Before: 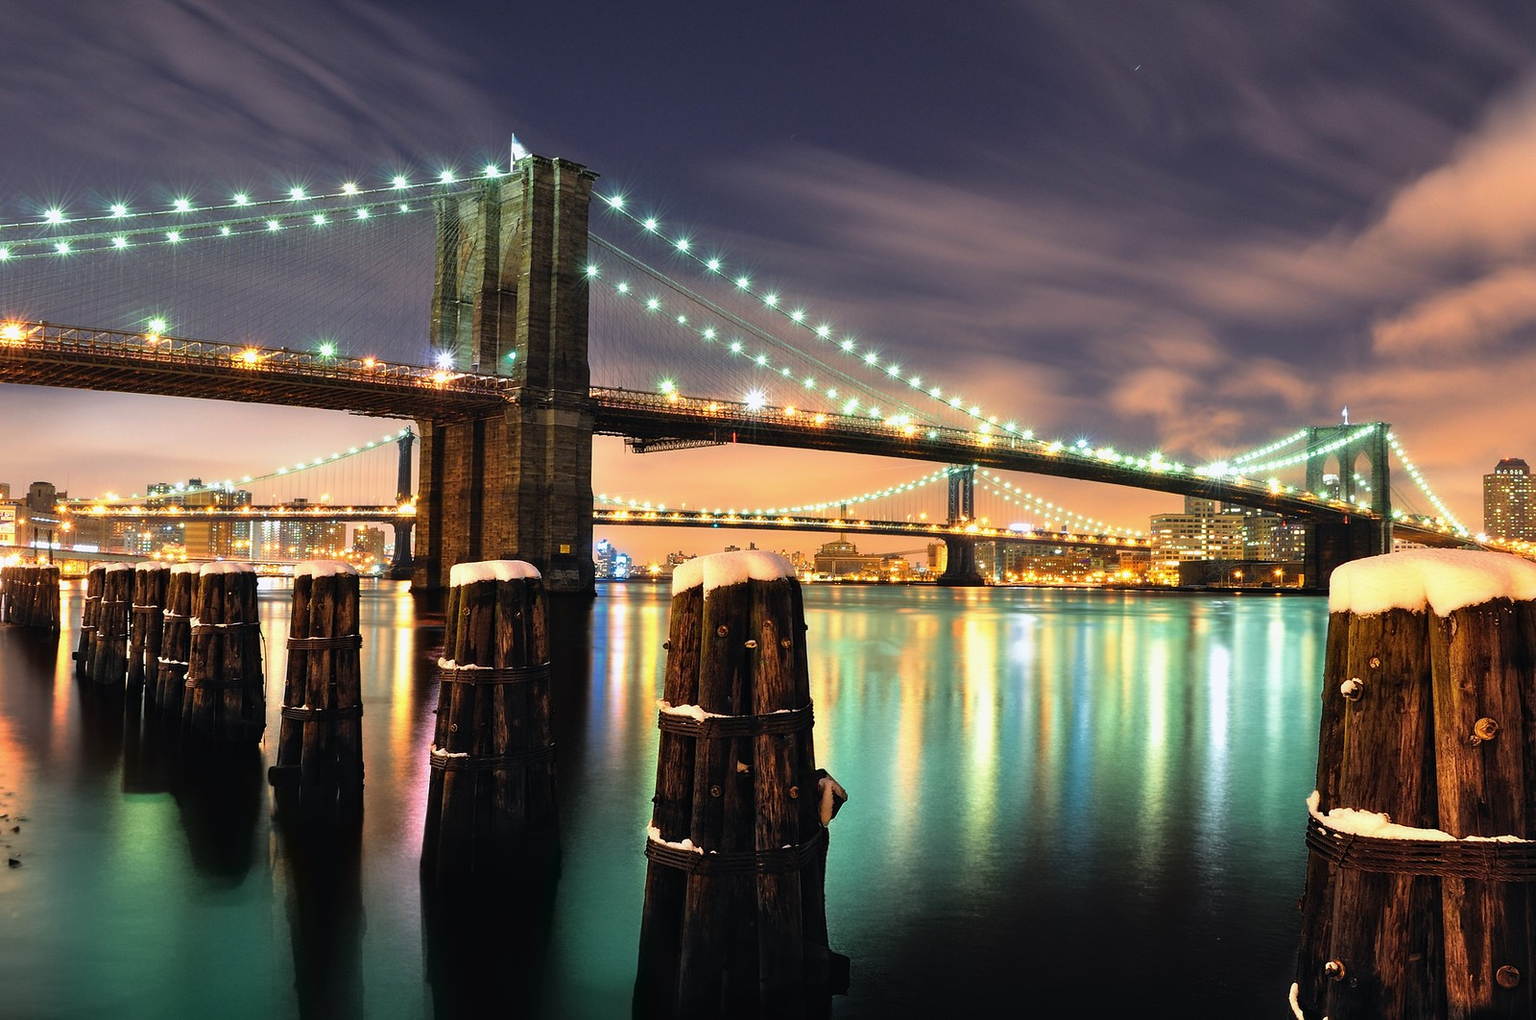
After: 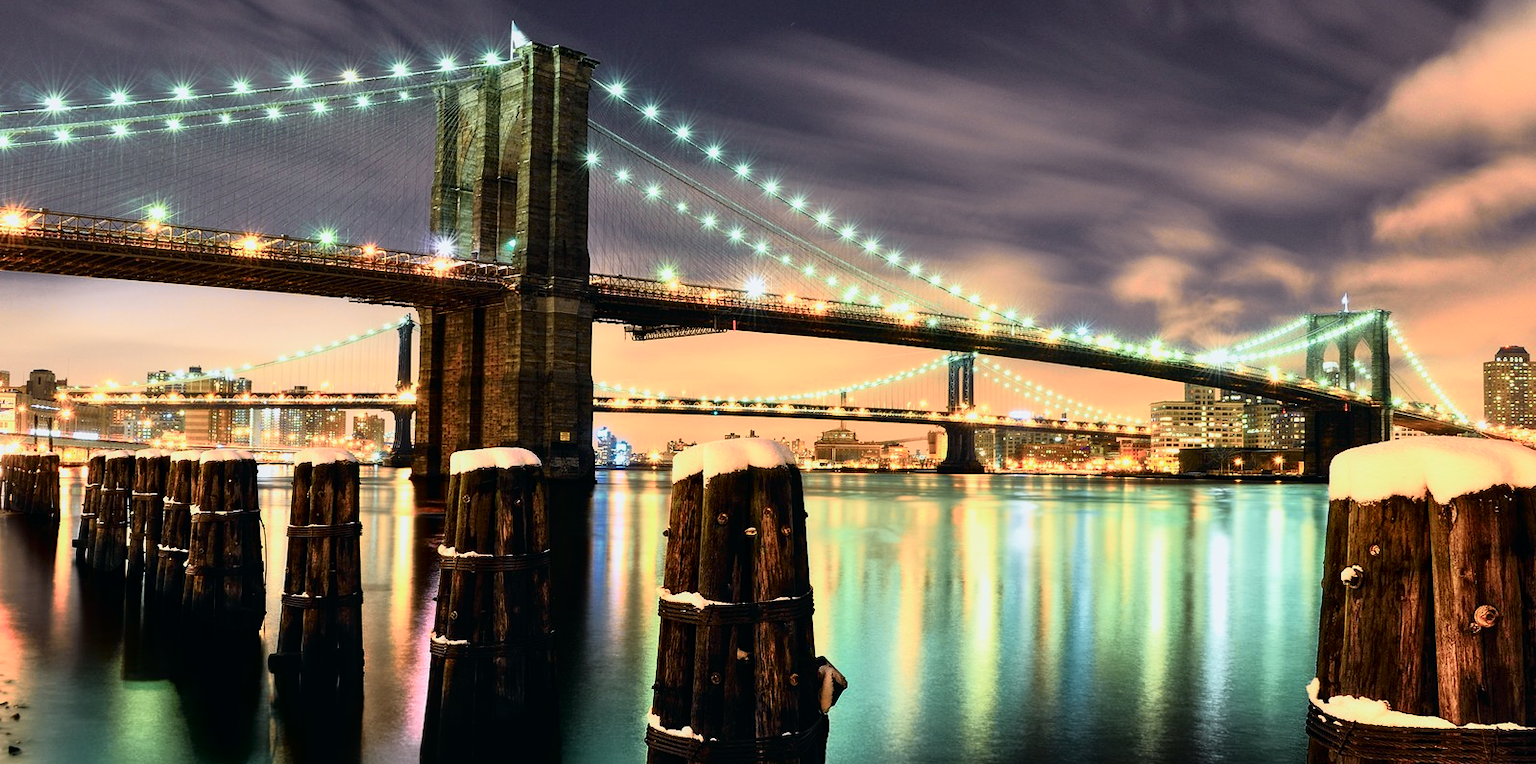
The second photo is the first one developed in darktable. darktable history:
tone curve: curves: ch0 [(0, 0.008) (0.081, 0.044) (0.177, 0.123) (0.283, 0.253) (0.427, 0.441) (0.495, 0.524) (0.661, 0.756) (0.796, 0.859) (1, 0.951)]; ch1 [(0, 0) (0.161, 0.092) (0.35, 0.33) (0.392, 0.392) (0.427, 0.426) (0.479, 0.472) (0.505, 0.5) (0.521, 0.519) (0.567, 0.556) (0.583, 0.588) (0.625, 0.627) (0.678, 0.733) (1, 1)]; ch2 [(0, 0) (0.346, 0.362) (0.404, 0.427) (0.502, 0.499) (0.523, 0.522) (0.544, 0.561) (0.58, 0.59) (0.629, 0.642) (0.717, 0.678) (1, 1)], color space Lab, independent channels, preserve colors none
crop: top 11.038%, bottom 13.962%
local contrast: highlights 100%, shadows 100%, detail 120%, midtone range 0.2
